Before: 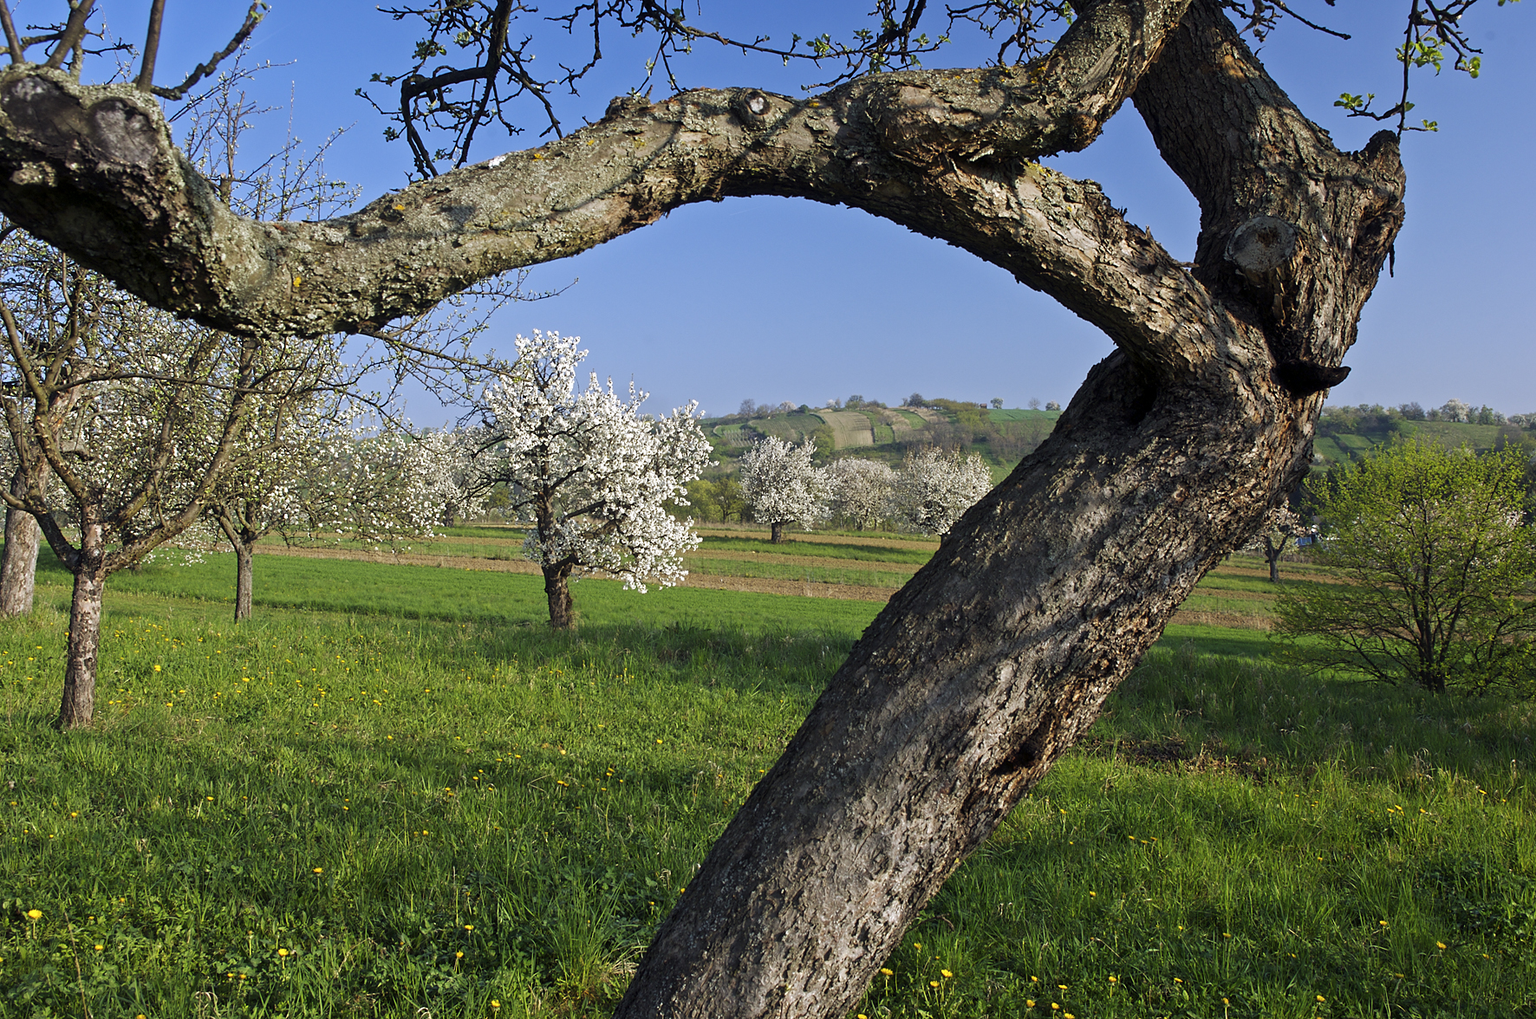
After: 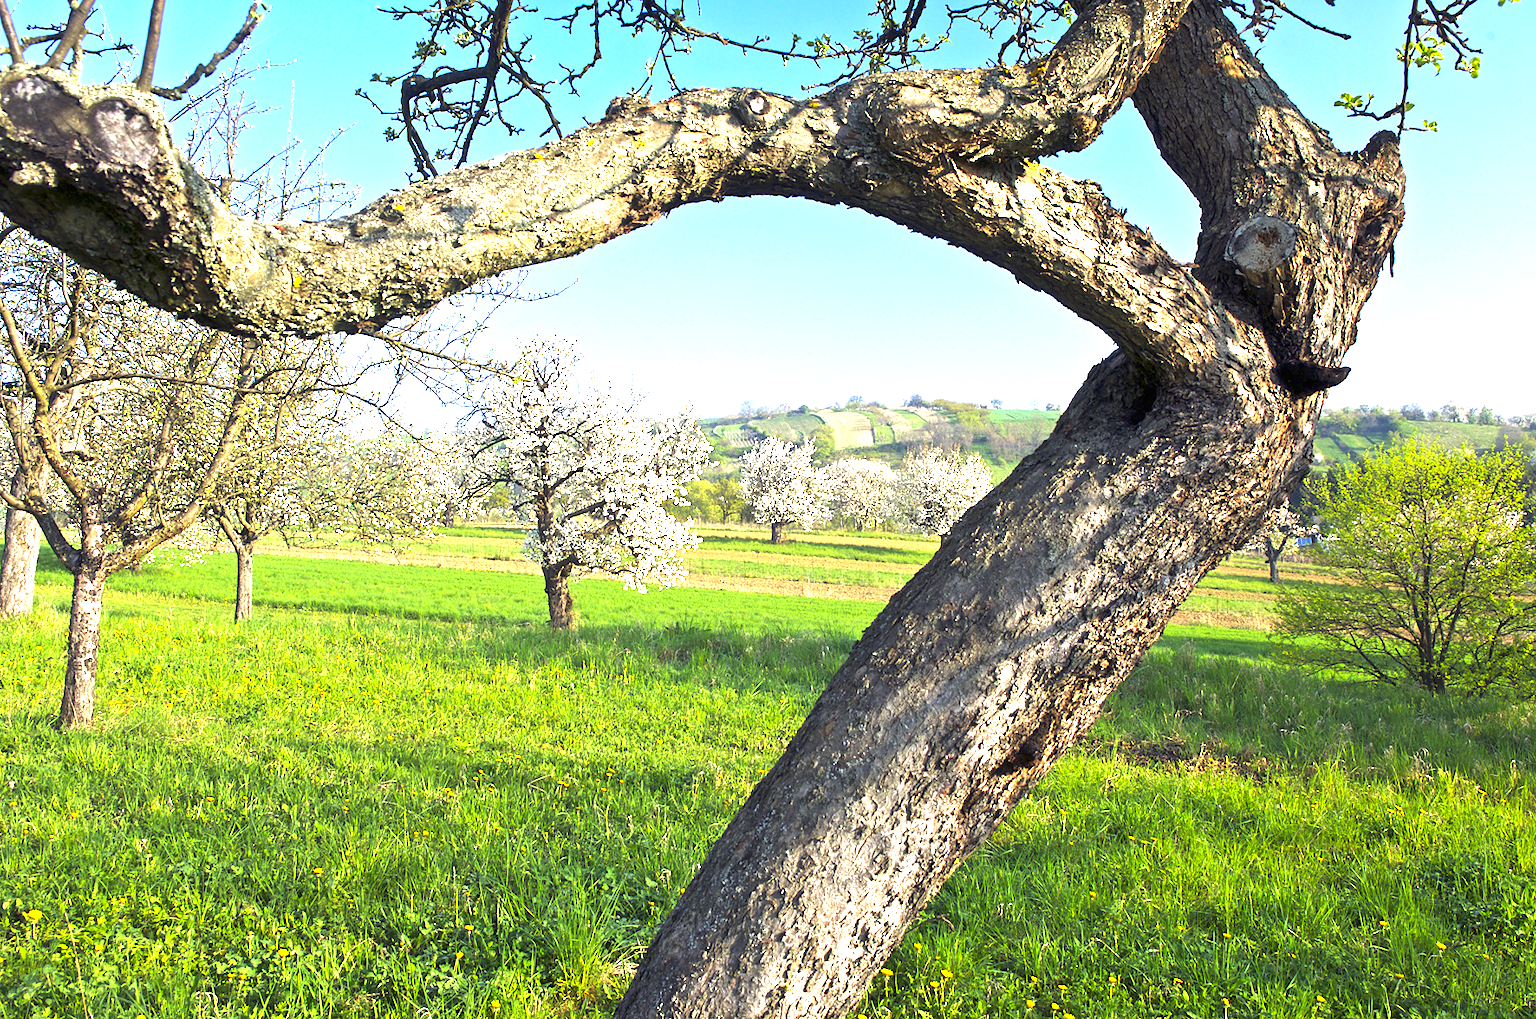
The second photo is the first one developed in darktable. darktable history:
contrast brightness saturation: saturation -0.05
color correction: saturation 1.32
exposure: black level correction 0, exposure 2 EV, compensate highlight preservation false
